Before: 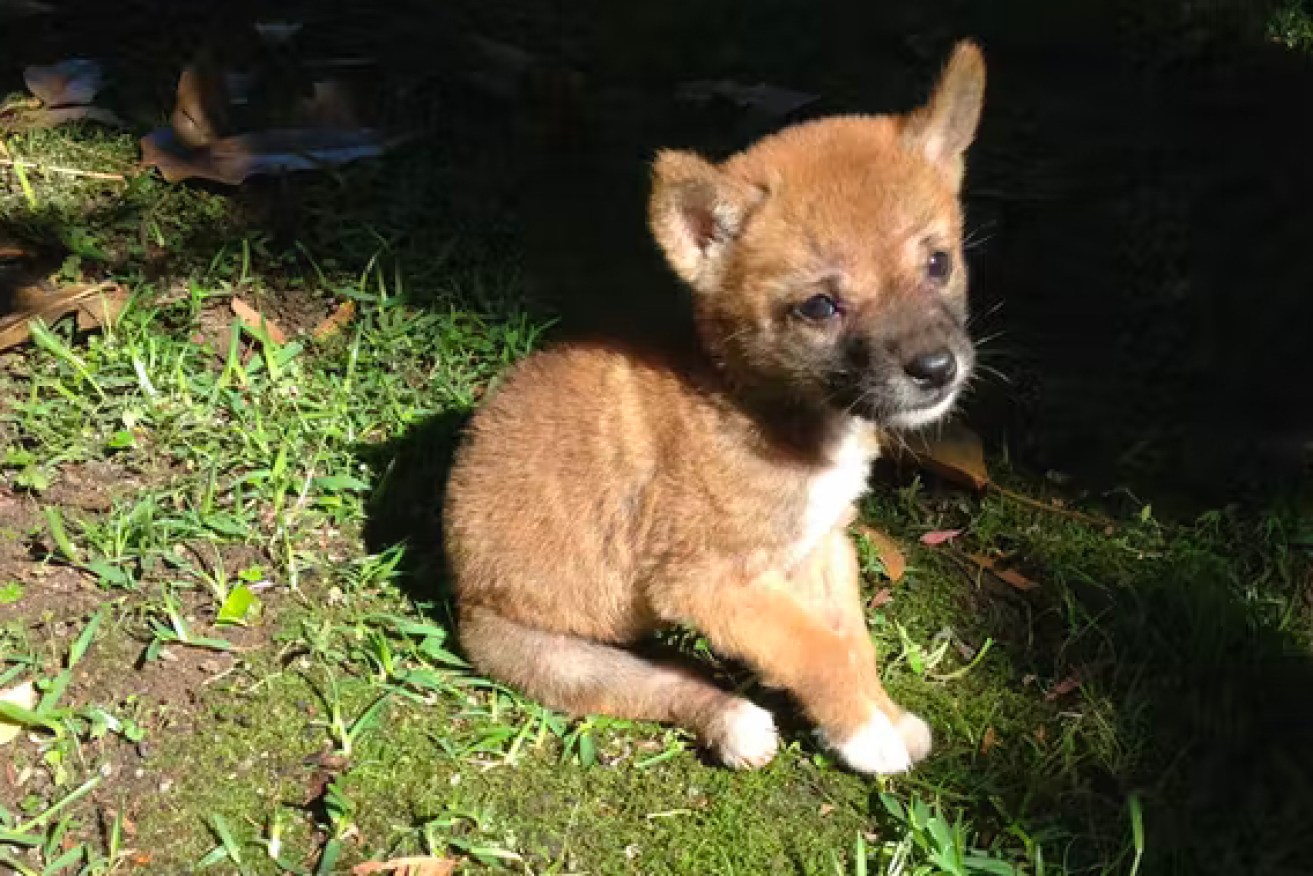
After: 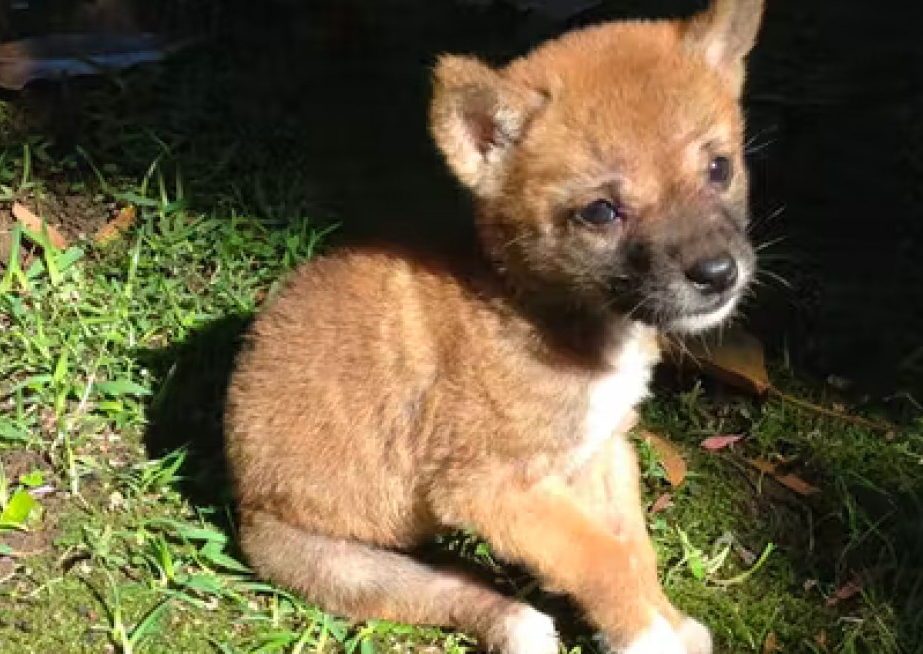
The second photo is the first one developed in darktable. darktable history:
crop and rotate: left 16.709%, top 10.943%, right 12.919%, bottom 14.388%
